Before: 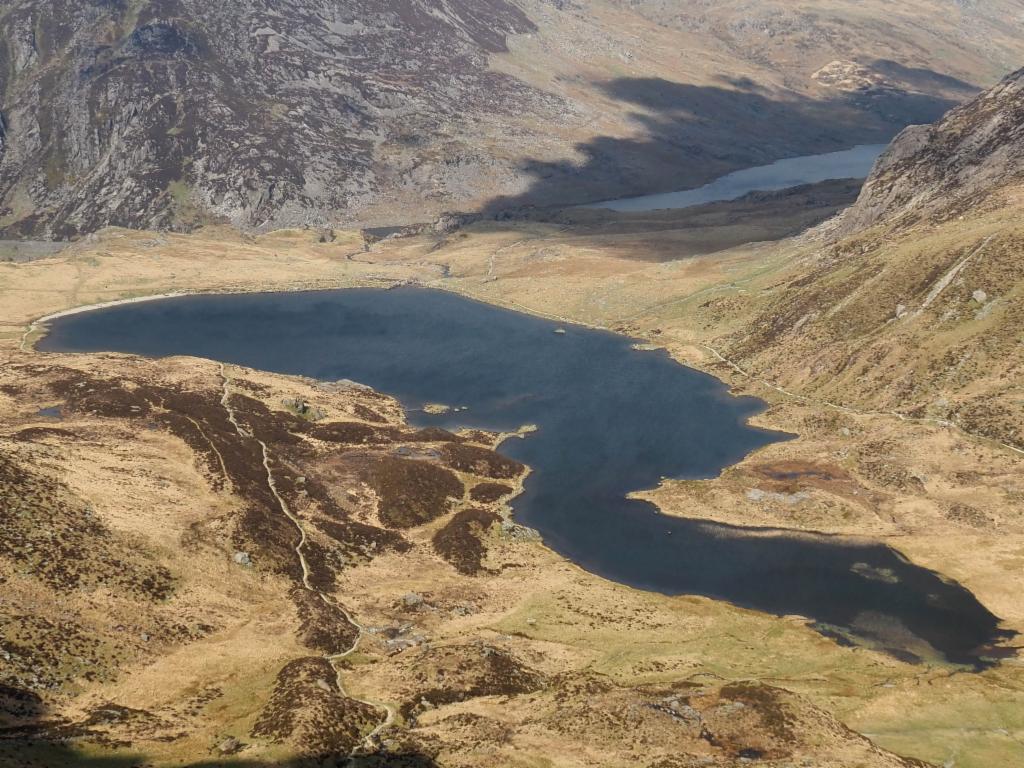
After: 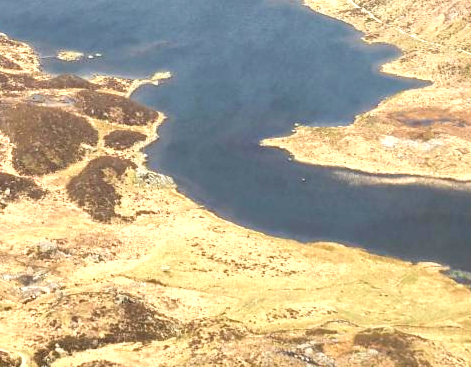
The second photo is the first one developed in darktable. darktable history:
contrast brightness saturation: contrast 0.047, brightness 0.063, saturation 0.014
exposure: black level correction 0, exposure 1.2 EV, compensate highlight preservation false
crop: left 35.756%, top 46.066%, right 18.206%, bottom 6.023%
